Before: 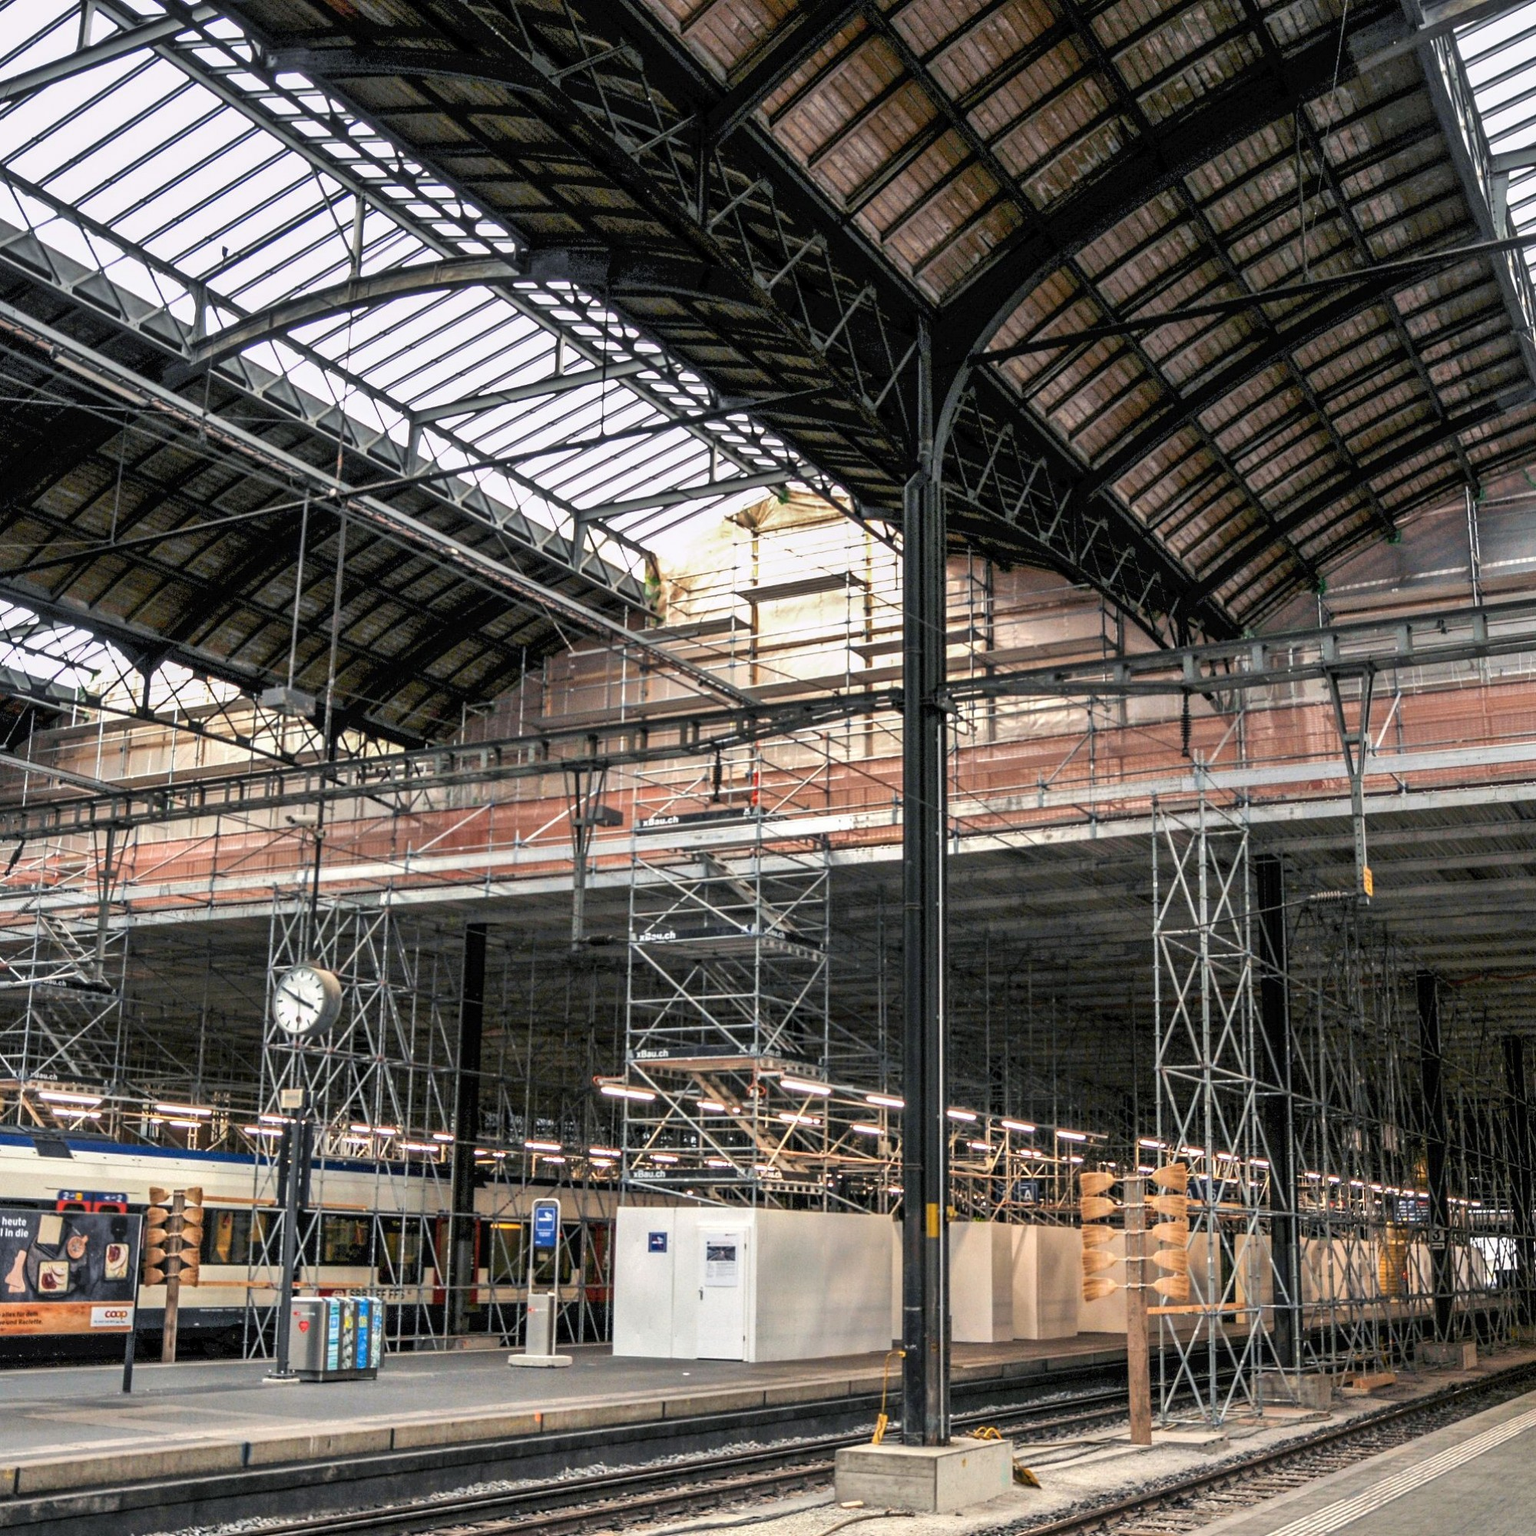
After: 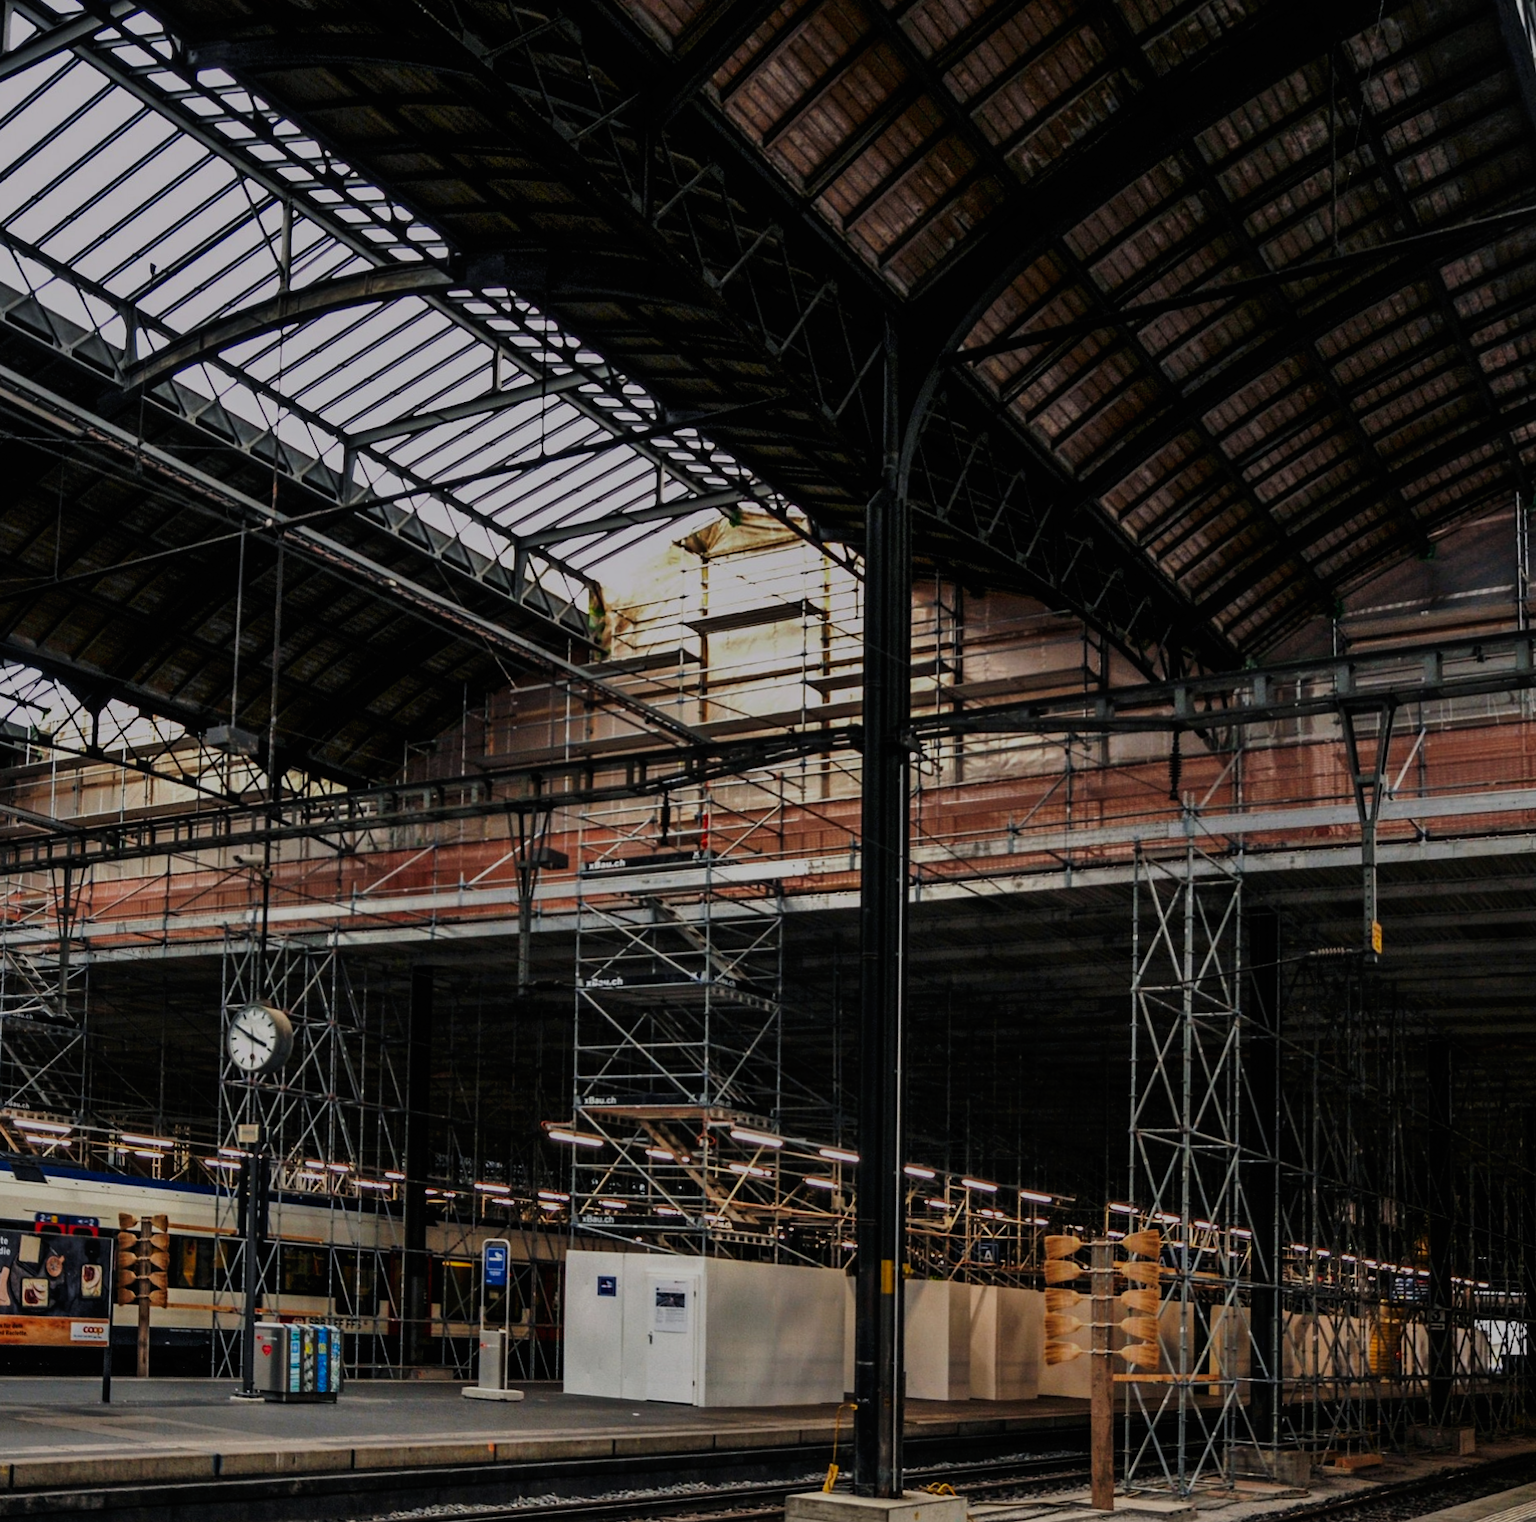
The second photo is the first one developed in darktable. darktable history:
exposure: exposure -2.446 EV, compensate highlight preservation false
rotate and perspective: rotation 0.062°, lens shift (vertical) 0.115, lens shift (horizontal) -0.133, crop left 0.047, crop right 0.94, crop top 0.061, crop bottom 0.94
base curve: curves: ch0 [(0, 0) (0.007, 0.004) (0.027, 0.03) (0.046, 0.07) (0.207, 0.54) (0.442, 0.872) (0.673, 0.972) (1, 1)], preserve colors none
